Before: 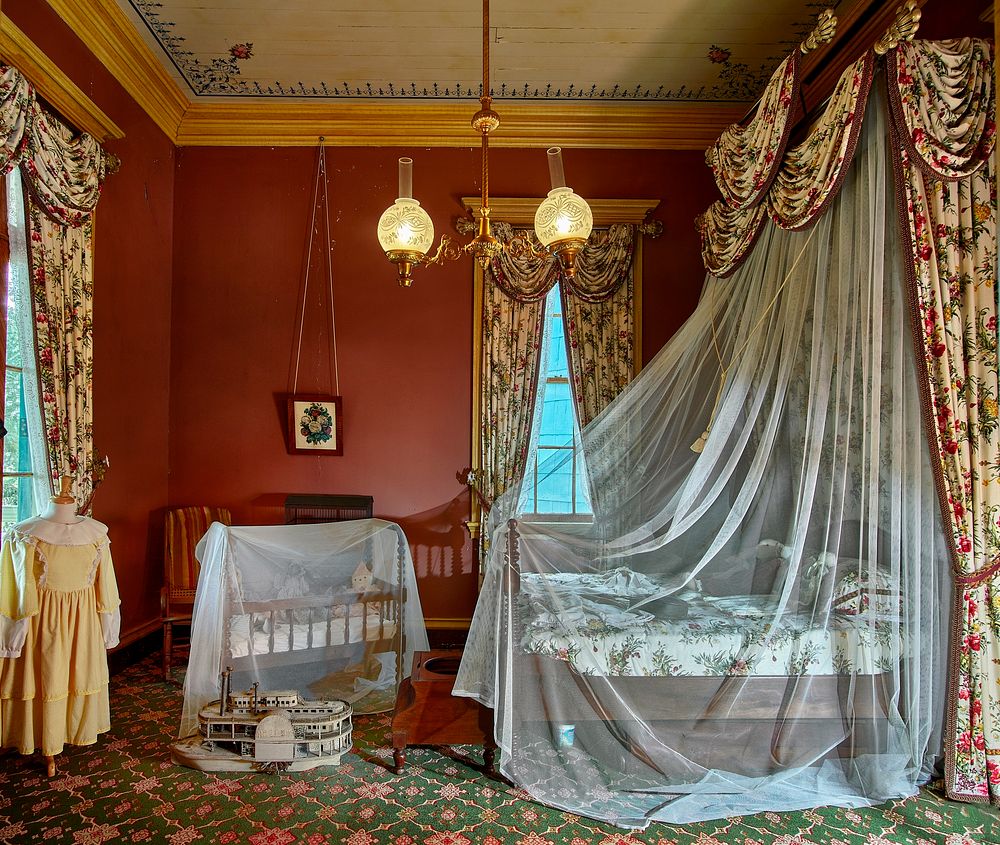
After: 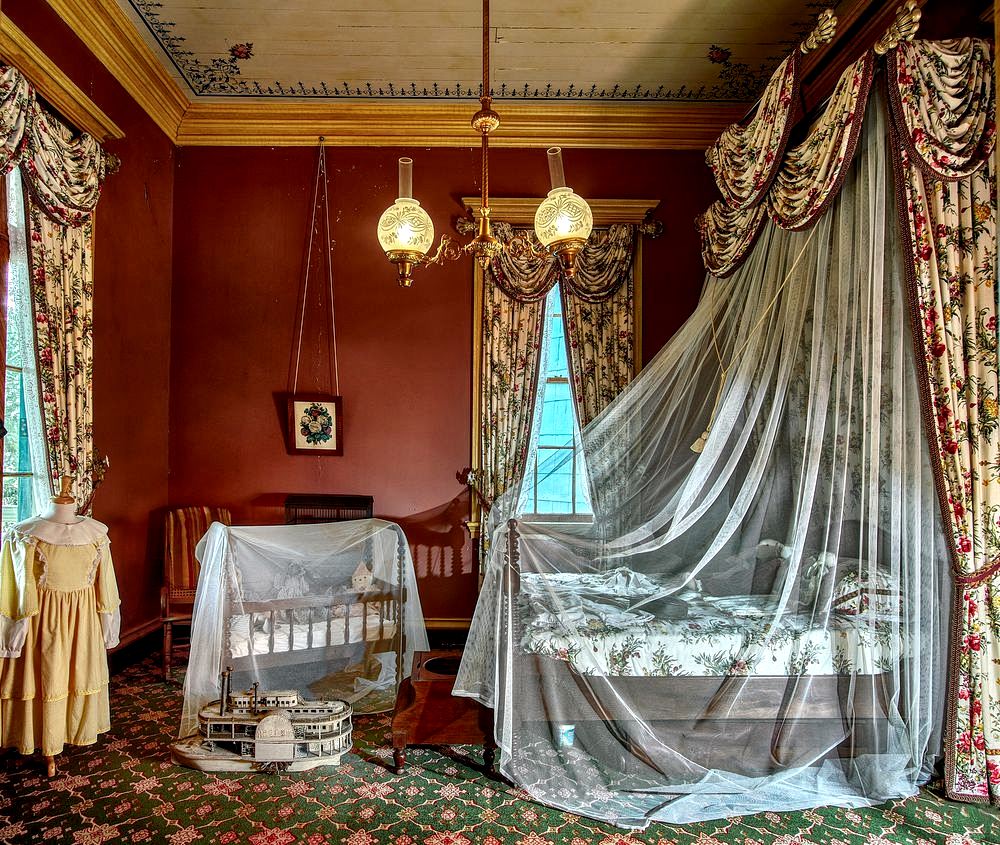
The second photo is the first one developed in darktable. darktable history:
local contrast: highlights 77%, shadows 56%, detail 173%, midtone range 0.432
